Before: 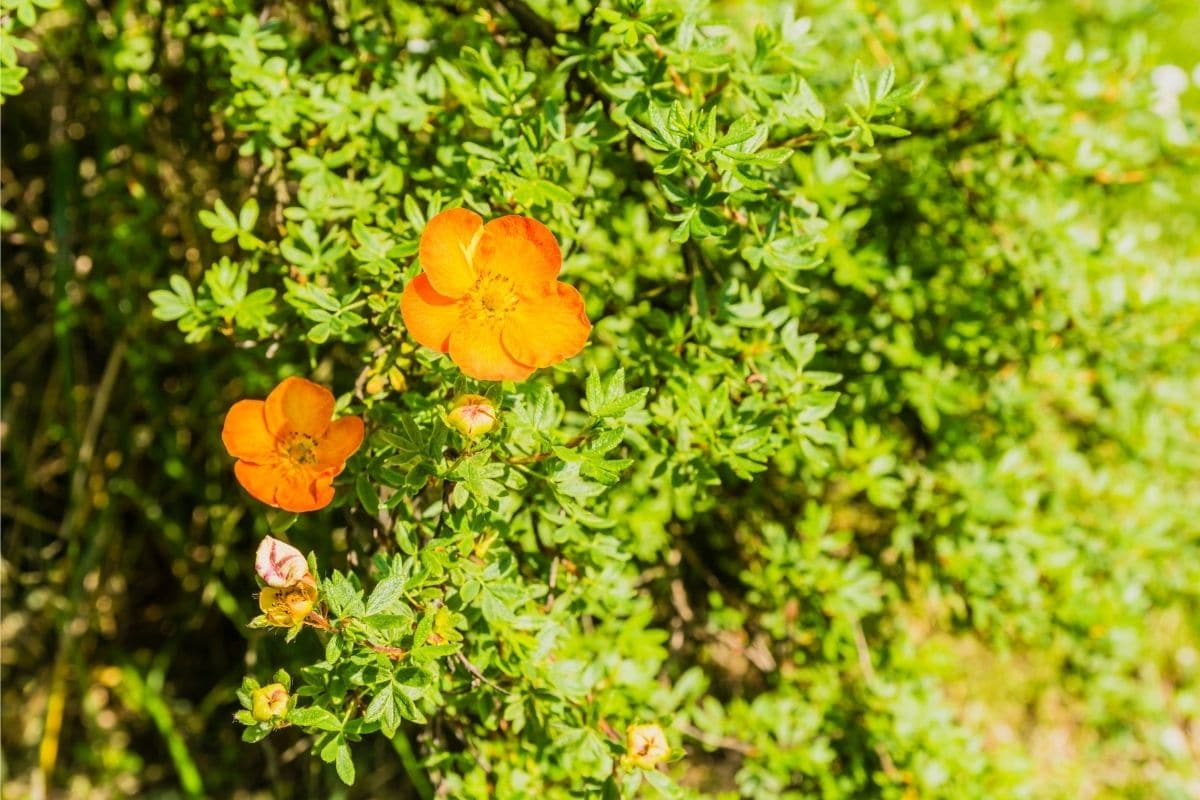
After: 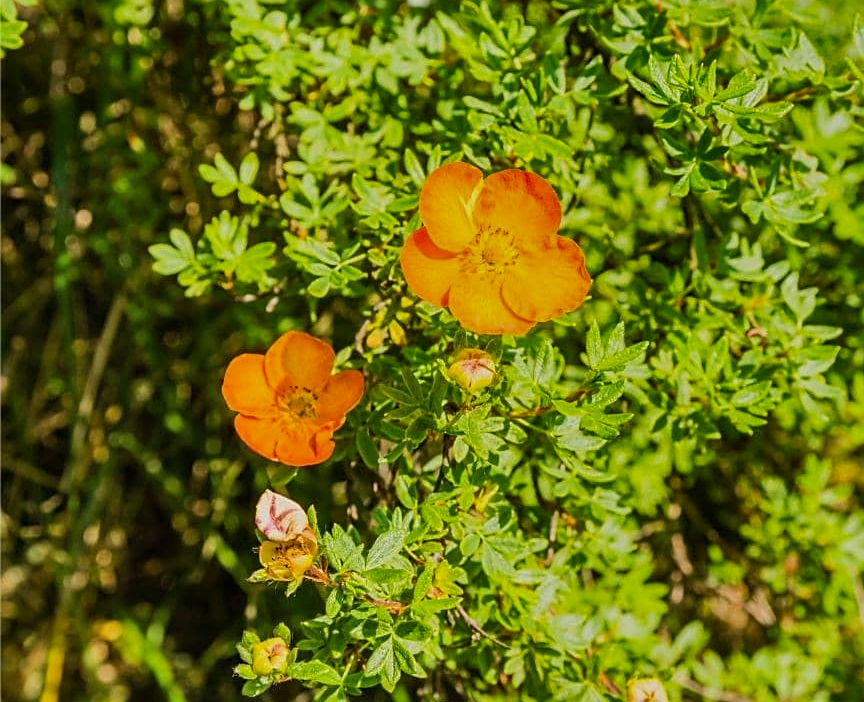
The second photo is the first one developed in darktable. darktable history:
shadows and highlights: shadows 80.73, white point adjustment -9.07, highlights -61.46, soften with gaussian
crop: top 5.803%, right 27.864%, bottom 5.804%
sharpen: on, module defaults
